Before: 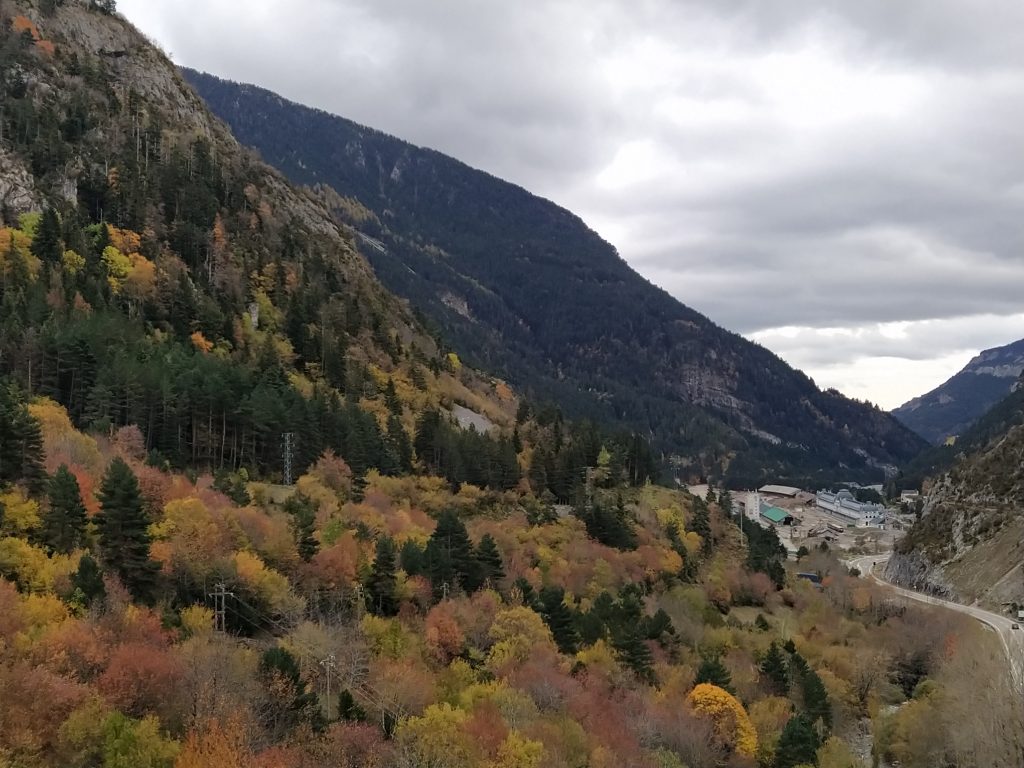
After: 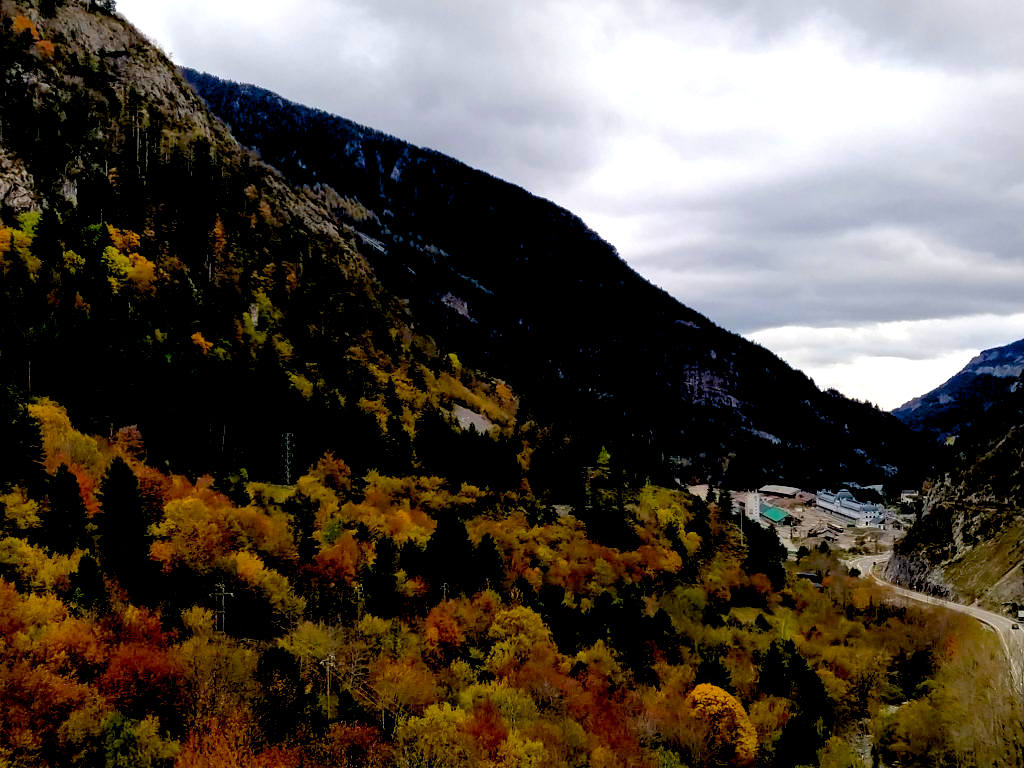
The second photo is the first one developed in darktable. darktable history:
color balance rgb: global offset › luminance -0.281%, global offset › hue 262.25°, perceptual saturation grading › global saturation 19.979%, perceptual brilliance grading › mid-tones 9.537%, perceptual brilliance grading › shadows 14.322%, global vibrance 30.239%, contrast 10.444%
exposure: black level correction 0.055, exposure -0.037 EV, compensate highlight preservation false
